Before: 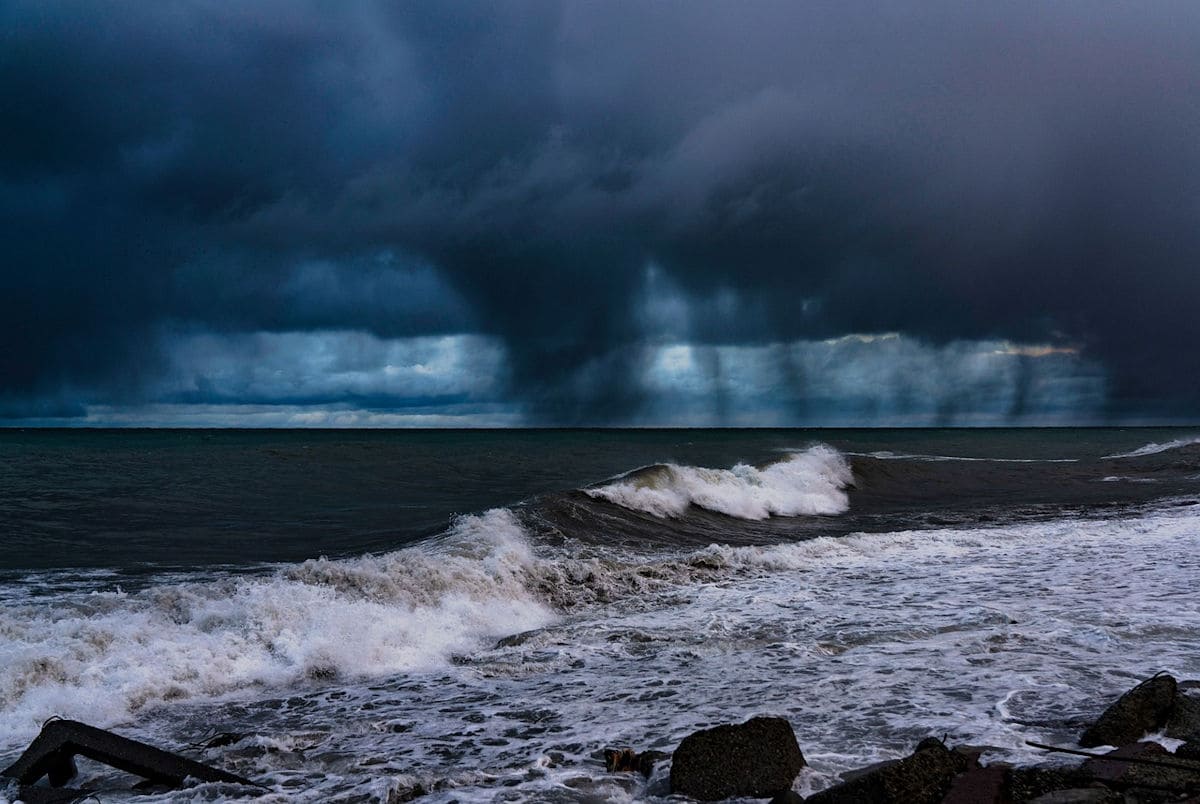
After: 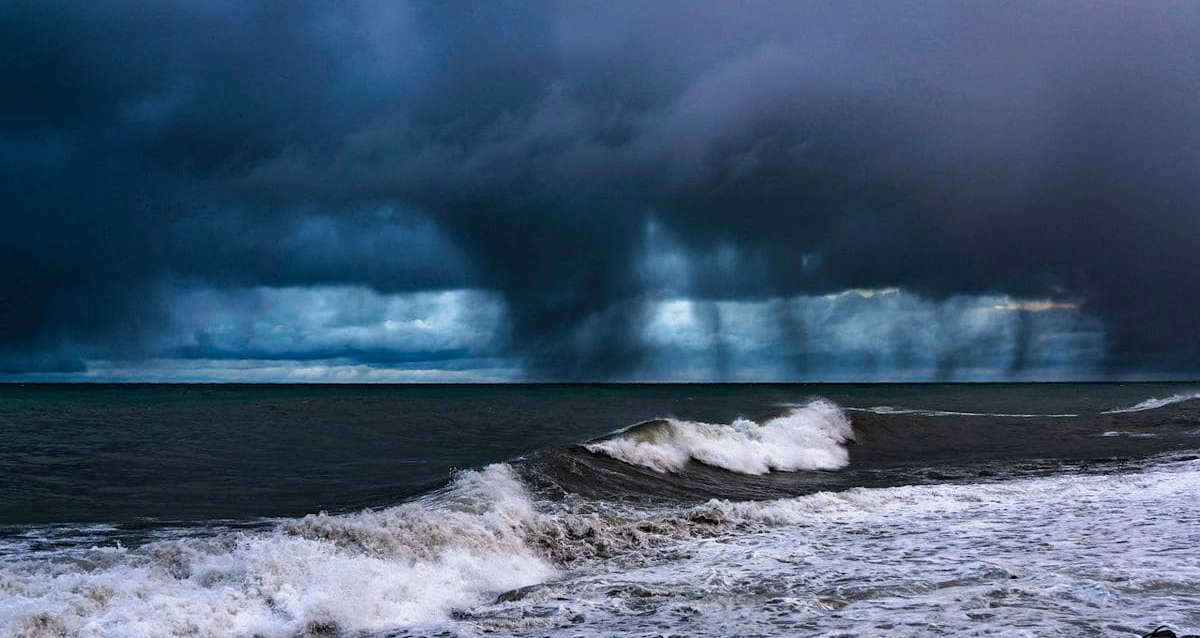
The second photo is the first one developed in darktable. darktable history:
tone curve: curves: ch0 [(0, 0) (0.003, 0.003) (0.011, 0.011) (0.025, 0.025) (0.044, 0.044) (0.069, 0.068) (0.1, 0.099) (0.136, 0.134) (0.177, 0.175) (0.224, 0.222) (0.277, 0.274) (0.335, 0.331) (0.399, 0.395) (0.468, 0.463) (0.543, 0.554) (0.623, 0.632) (0.709, 0.716) (0.801, 0.805) (0.898, 0.9) (1, 1)], preserve colors none
crop and rotate: top 5.667%, bottom 14.937%
exposure: black level correction 0.001, exposure 0.5 EV, compensate exposure bias true, compensate highlight preservation false
